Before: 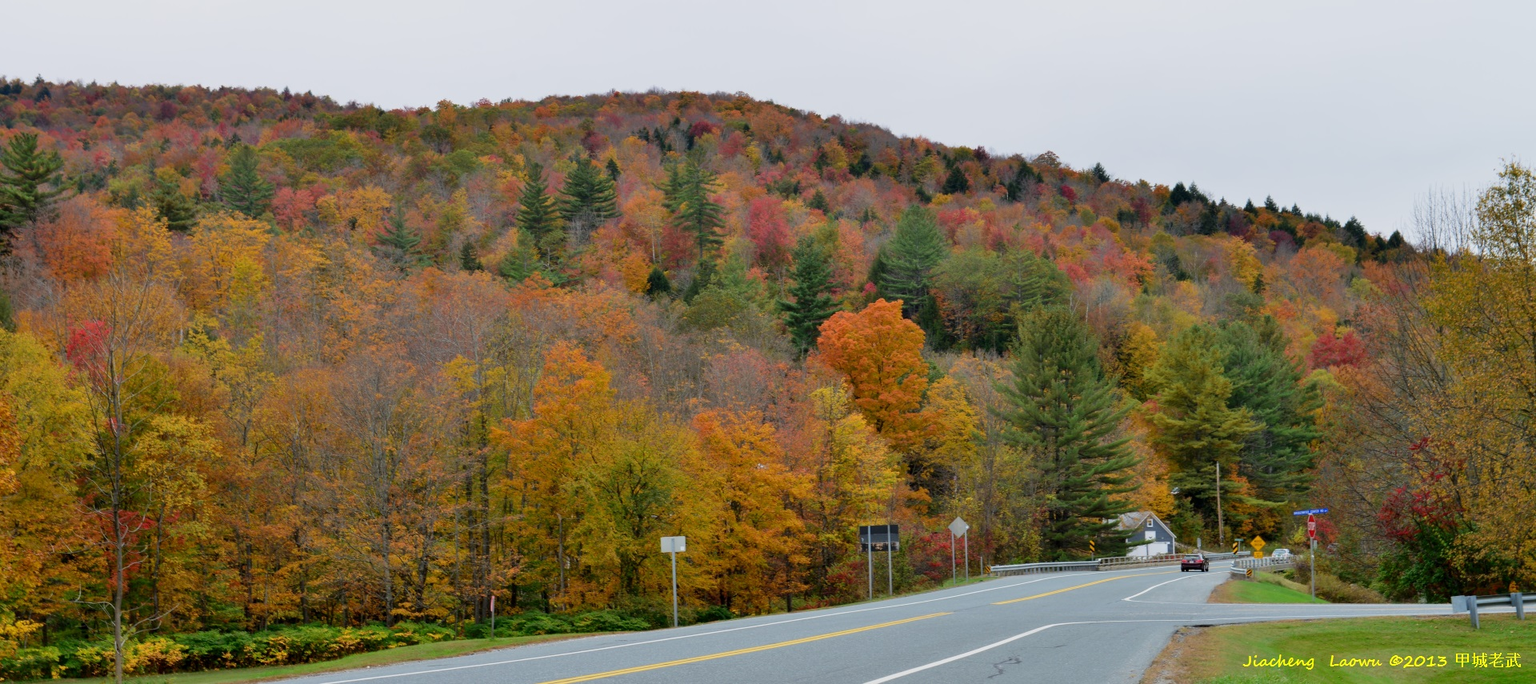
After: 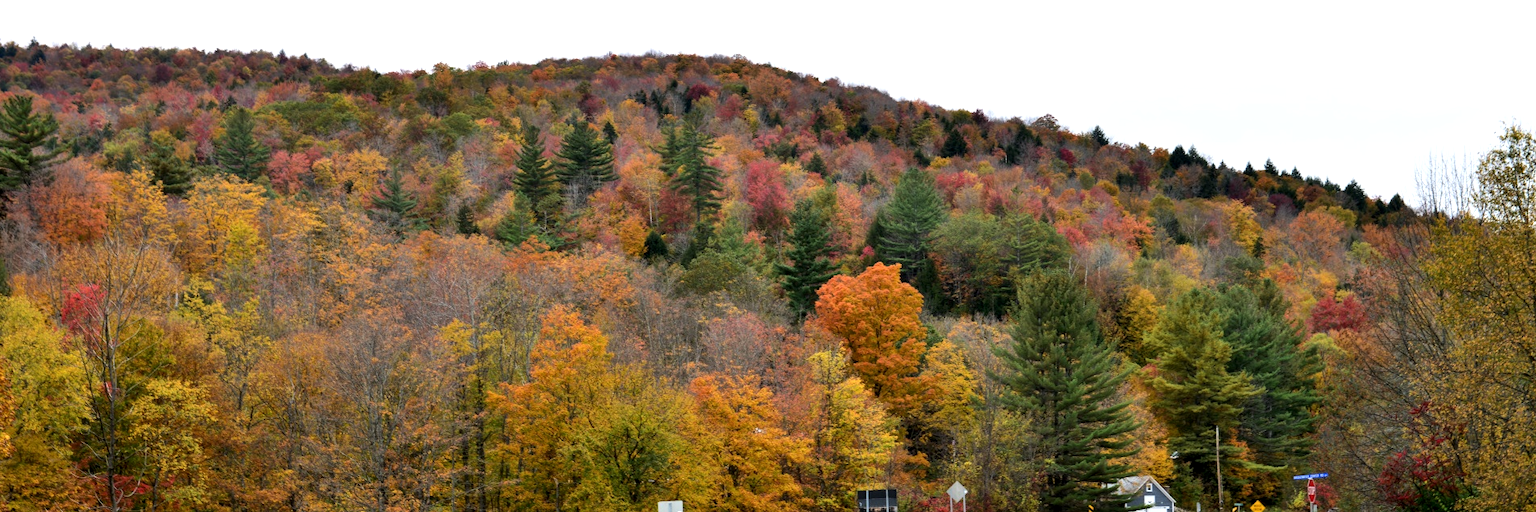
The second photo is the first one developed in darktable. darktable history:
local contrast: highlights 102%, shadows 101%, detail 119%, midtone range 0.2
tone equalizer: -8 EV -0.744 EV, -7 EV -0.725 EV, -6 EV -0.586 EV, -5 EV -0.41 EV, -3 EV 0.402 EV, -2 EV 0.6 EV, -1 EV 0.7 EV, +0 EV 0.766 EV, edges refinement/feathering 500, mask exposure compensation -1.57 EV, preserve details no
crop: left 0.396%, top 5.565%, bottom 19.781%
